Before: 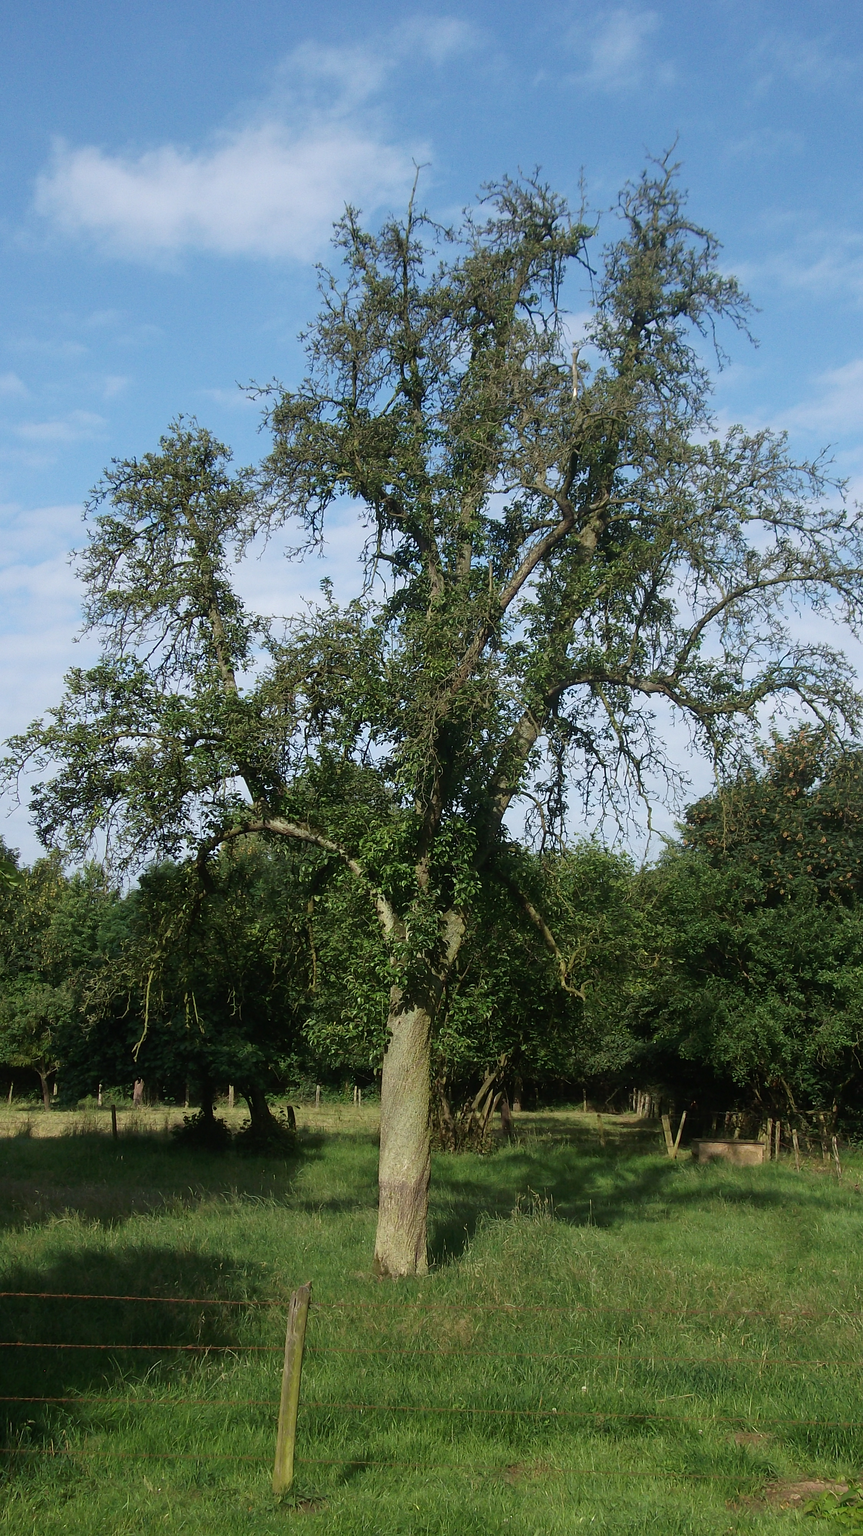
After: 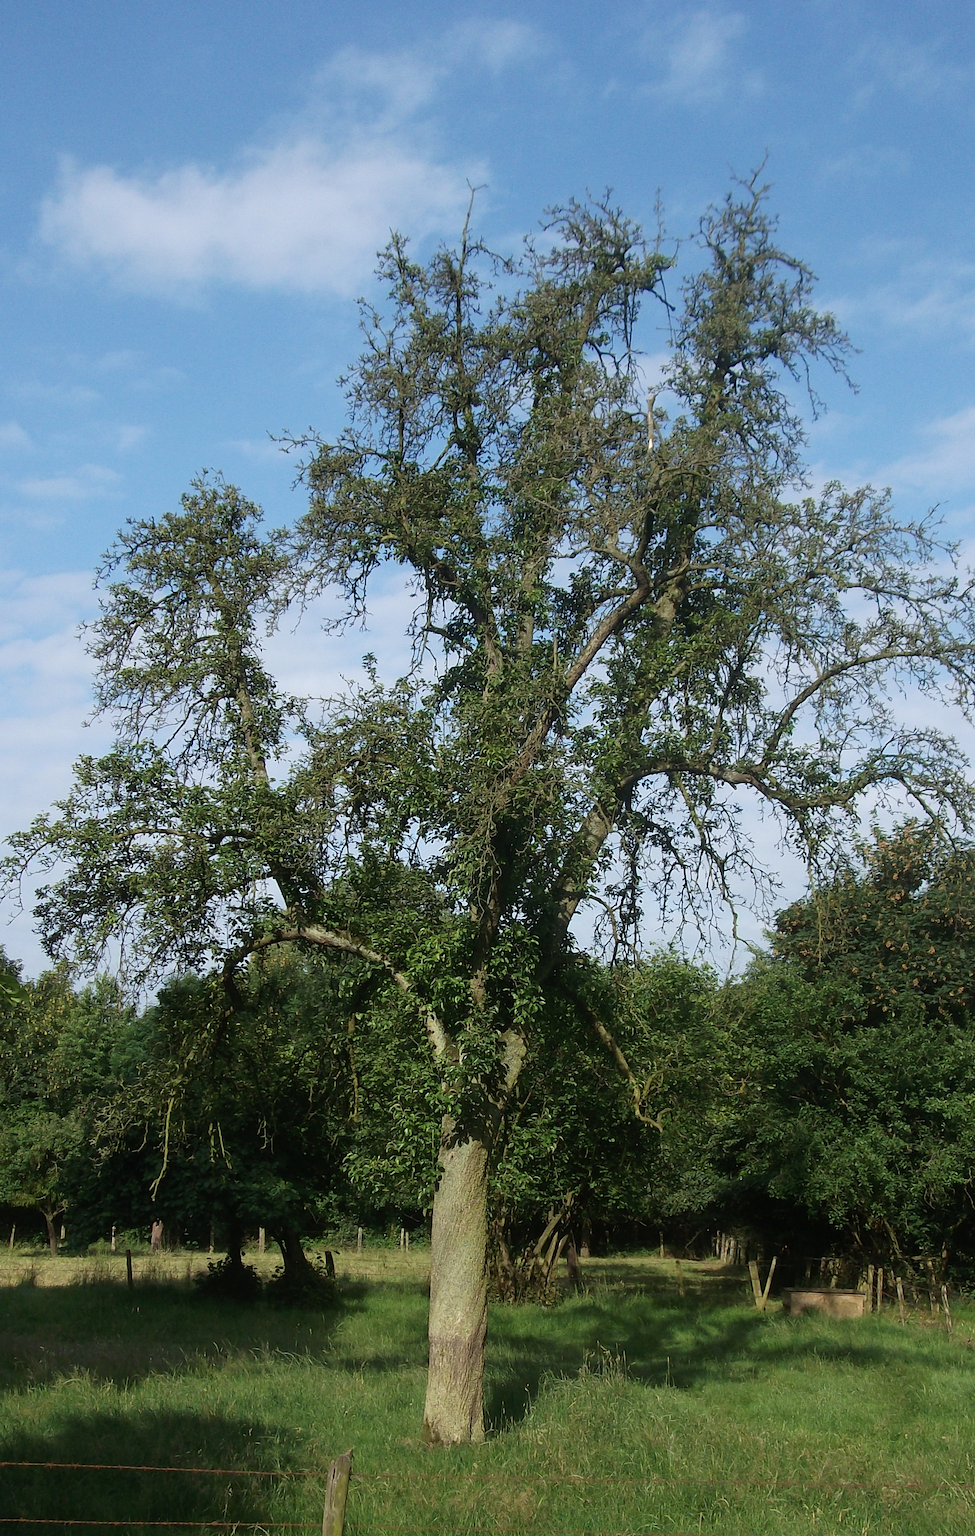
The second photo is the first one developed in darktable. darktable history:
crop and rotate: top 0%, bottom 11.557%
